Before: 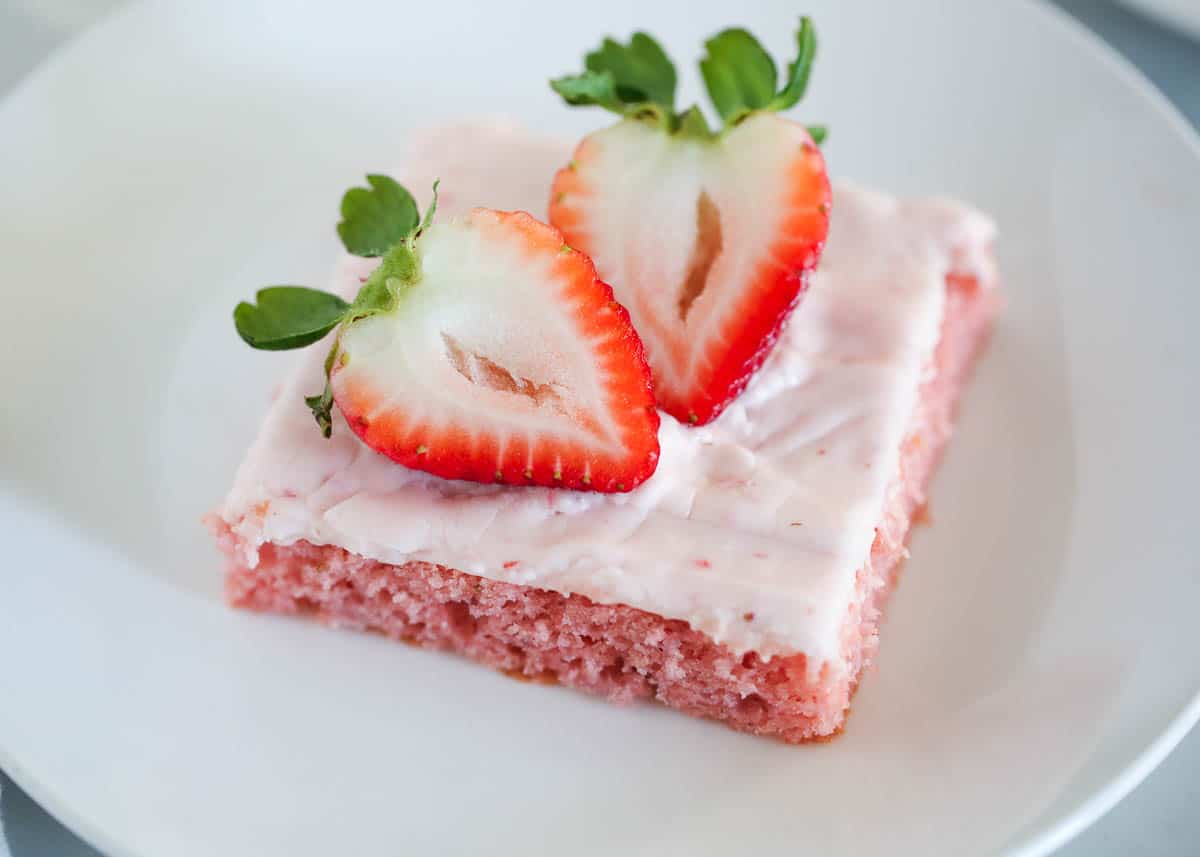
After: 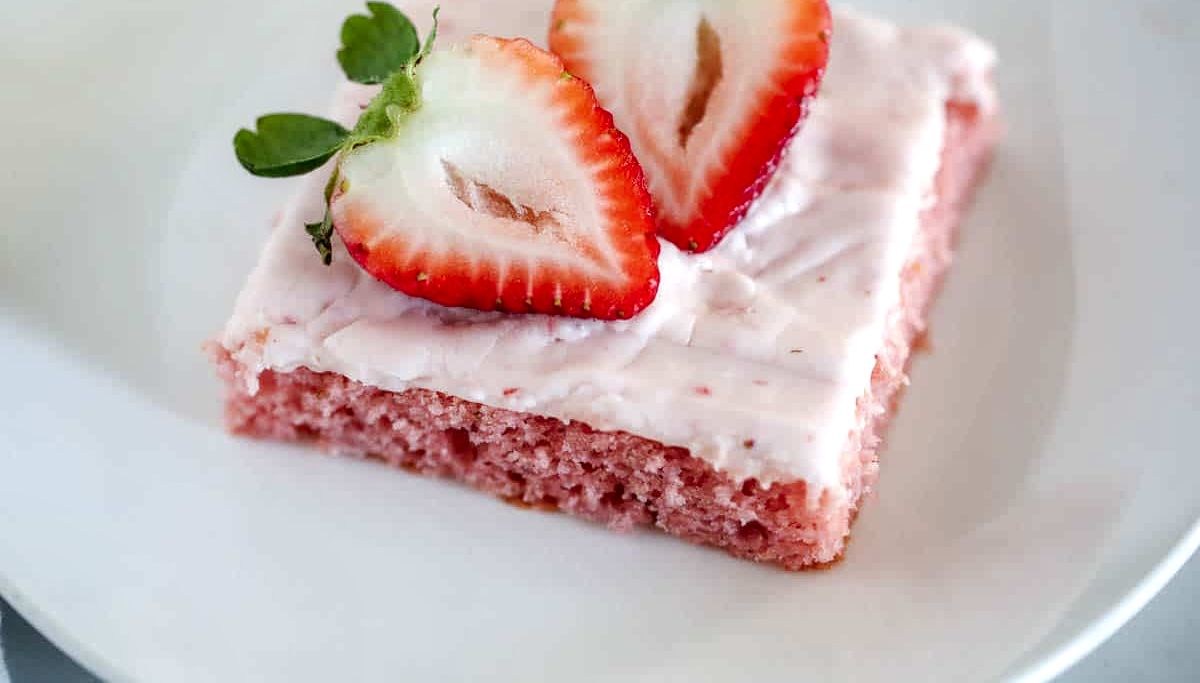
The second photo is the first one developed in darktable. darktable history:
crop and rotate: top 20.253%
local contrast: detail 150%
